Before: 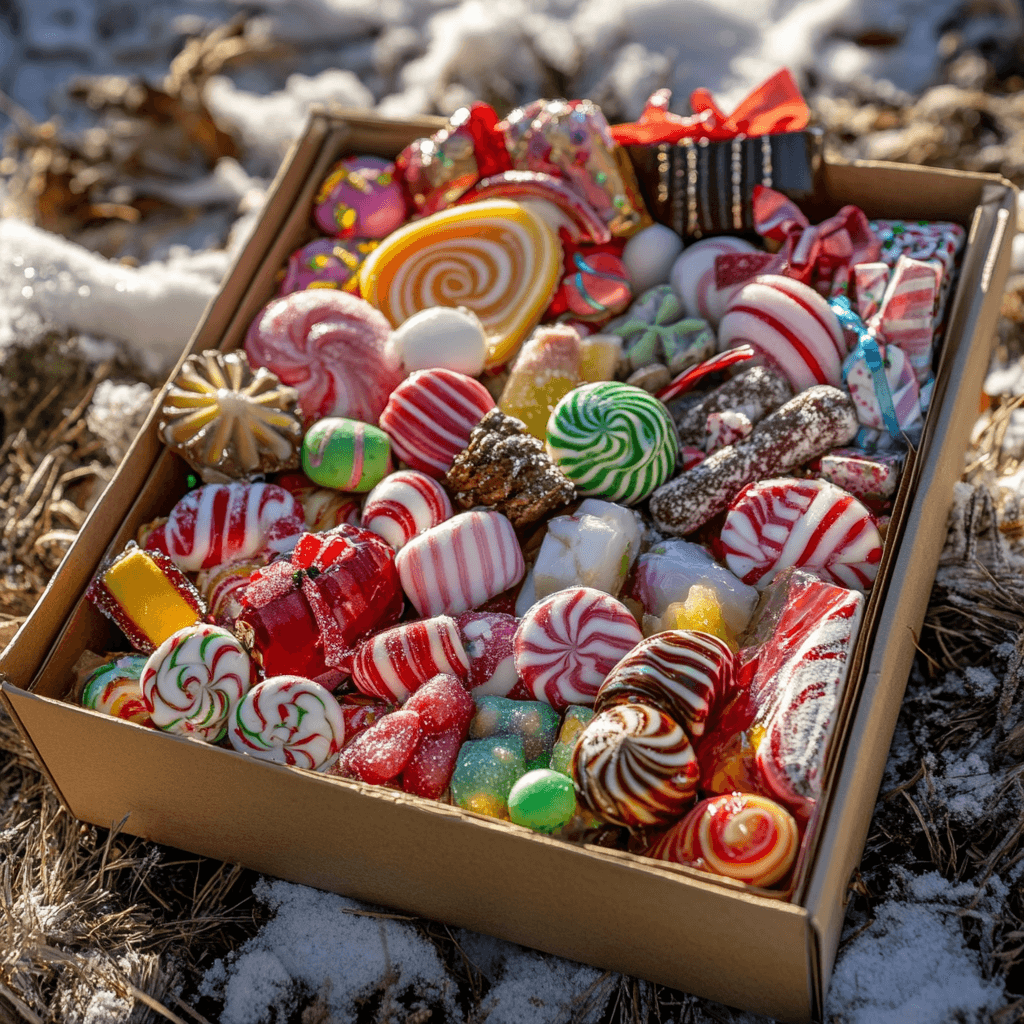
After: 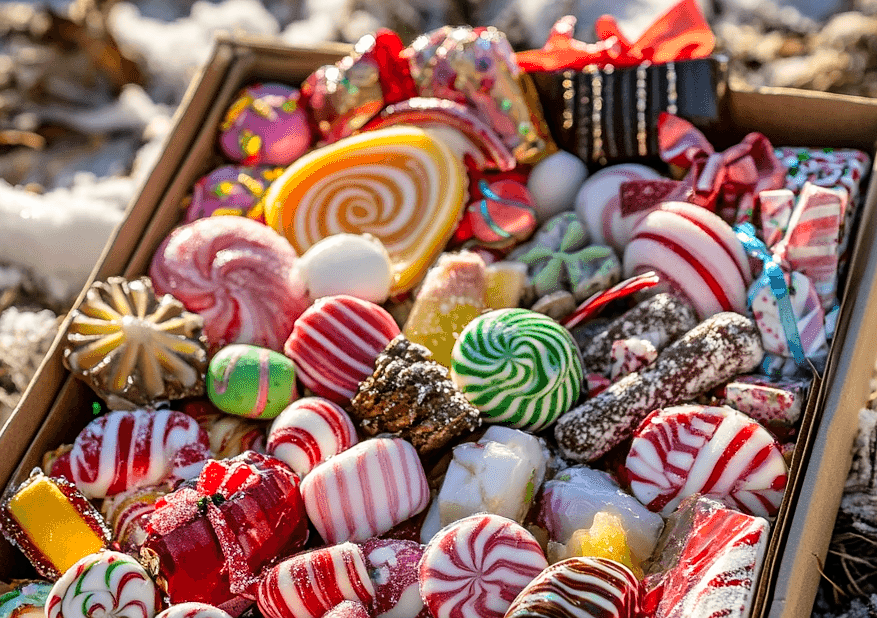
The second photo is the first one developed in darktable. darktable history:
tone curve: curves: ch0 [(0, 0) (0.004, 0.001) (0.133, 0.112) (0.325, 0.362) (0.832, 0.893) (1, 1)], color space Lab, linked channels, preserve colors none
sharpen: radius 1, threshold 1
crop and rotate: left 9.345%, top 7.22%, right 4.982%, bottom 32.331%
